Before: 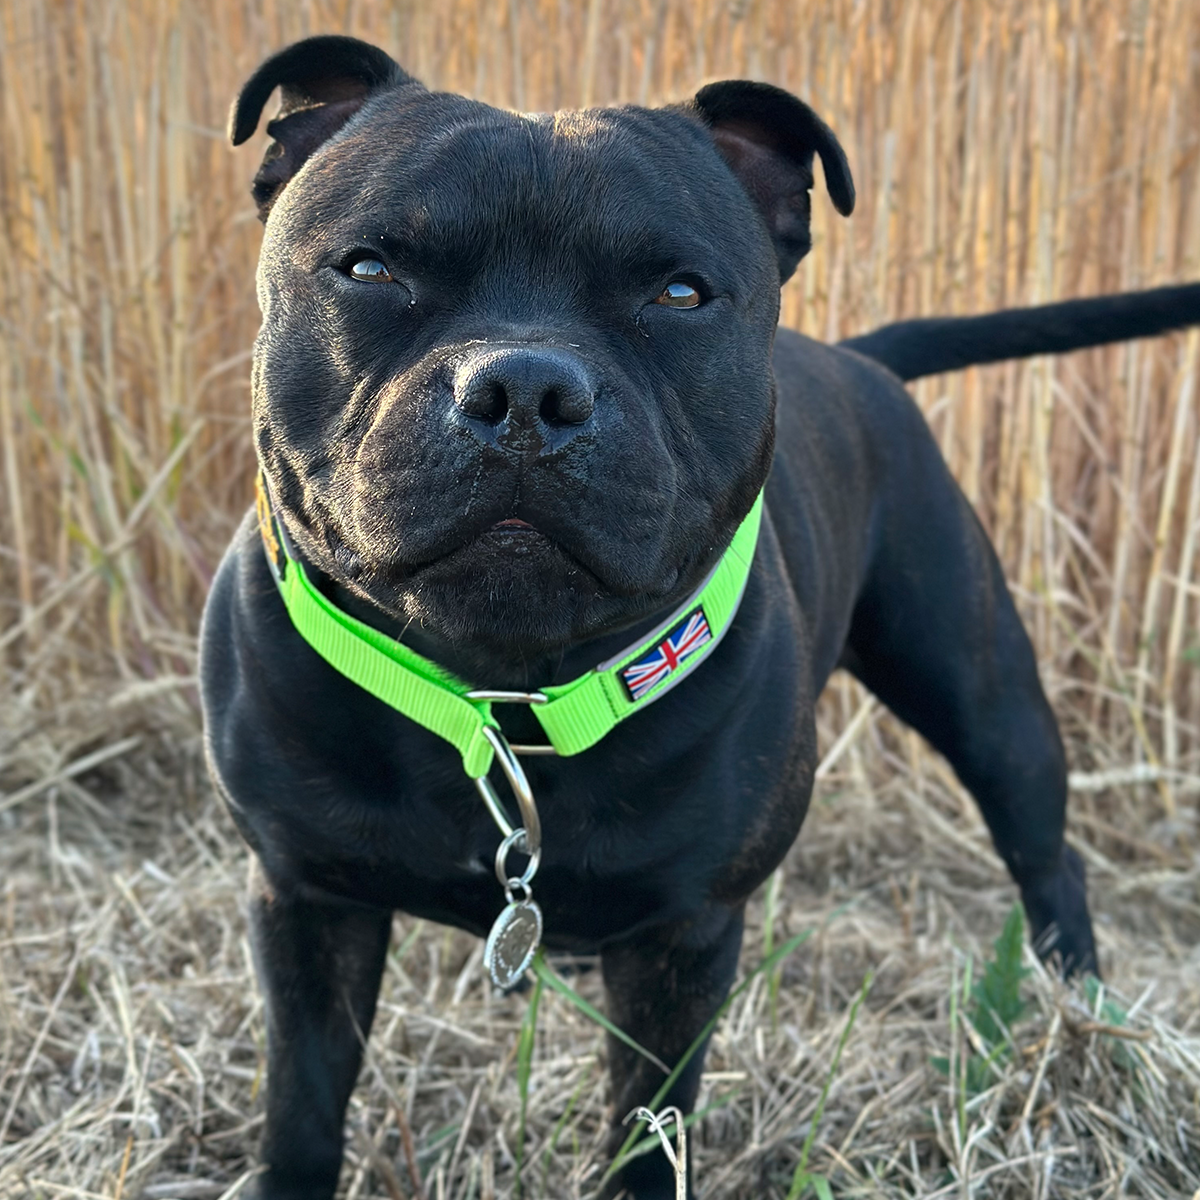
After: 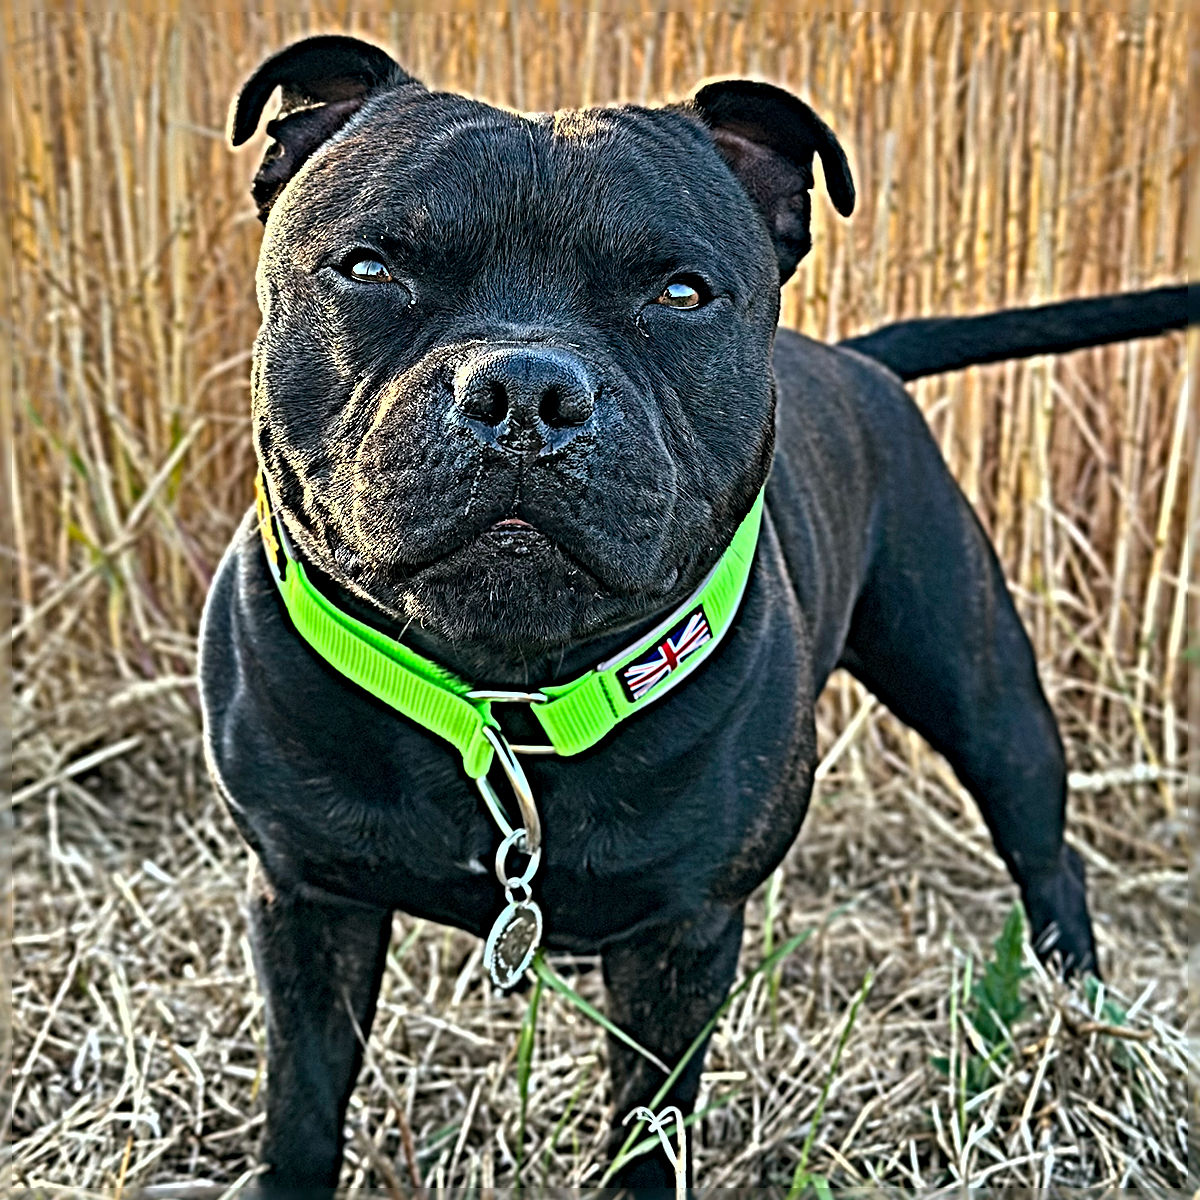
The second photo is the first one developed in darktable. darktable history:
tone equalizer: on, module defaults
sharpen: radius 6.3, amount 1.8, threshold 0
color balance rgb: perceptual saturation grading › global saturation 20%, global vibrance 20%
color balance: mode lift, gamma, gain (sRGB), lift [1, 0.99, 1.01, 0.992], gamma [1, 1.037, 0.974, 0.963]
shadows and highlights: low approximation 0.01, soften with gaussian
